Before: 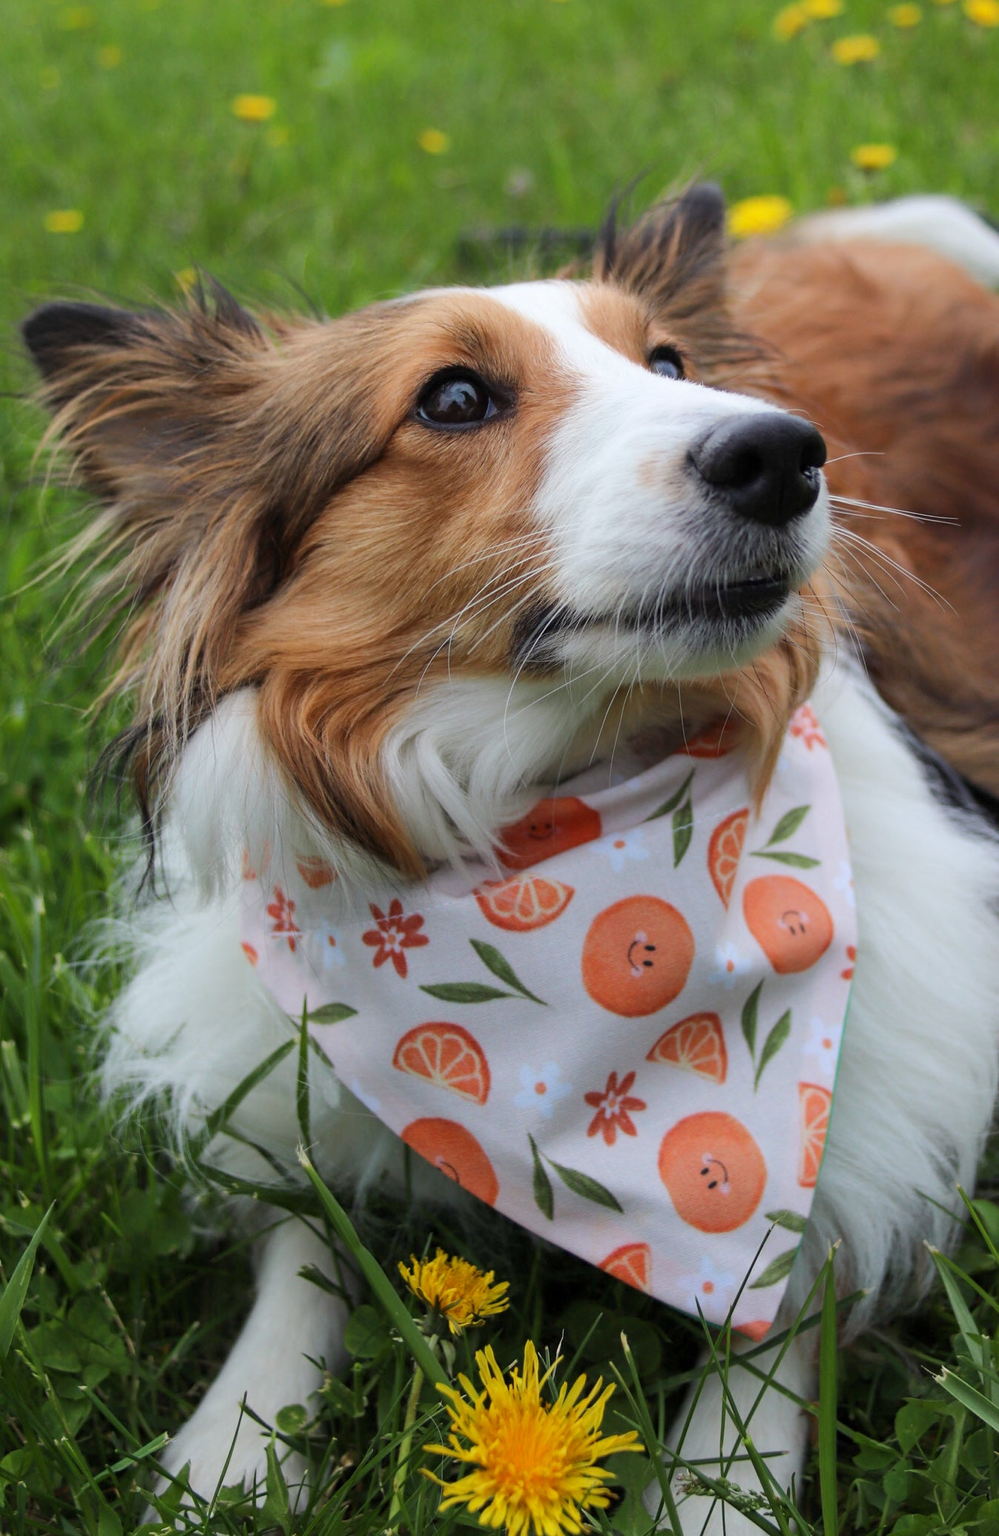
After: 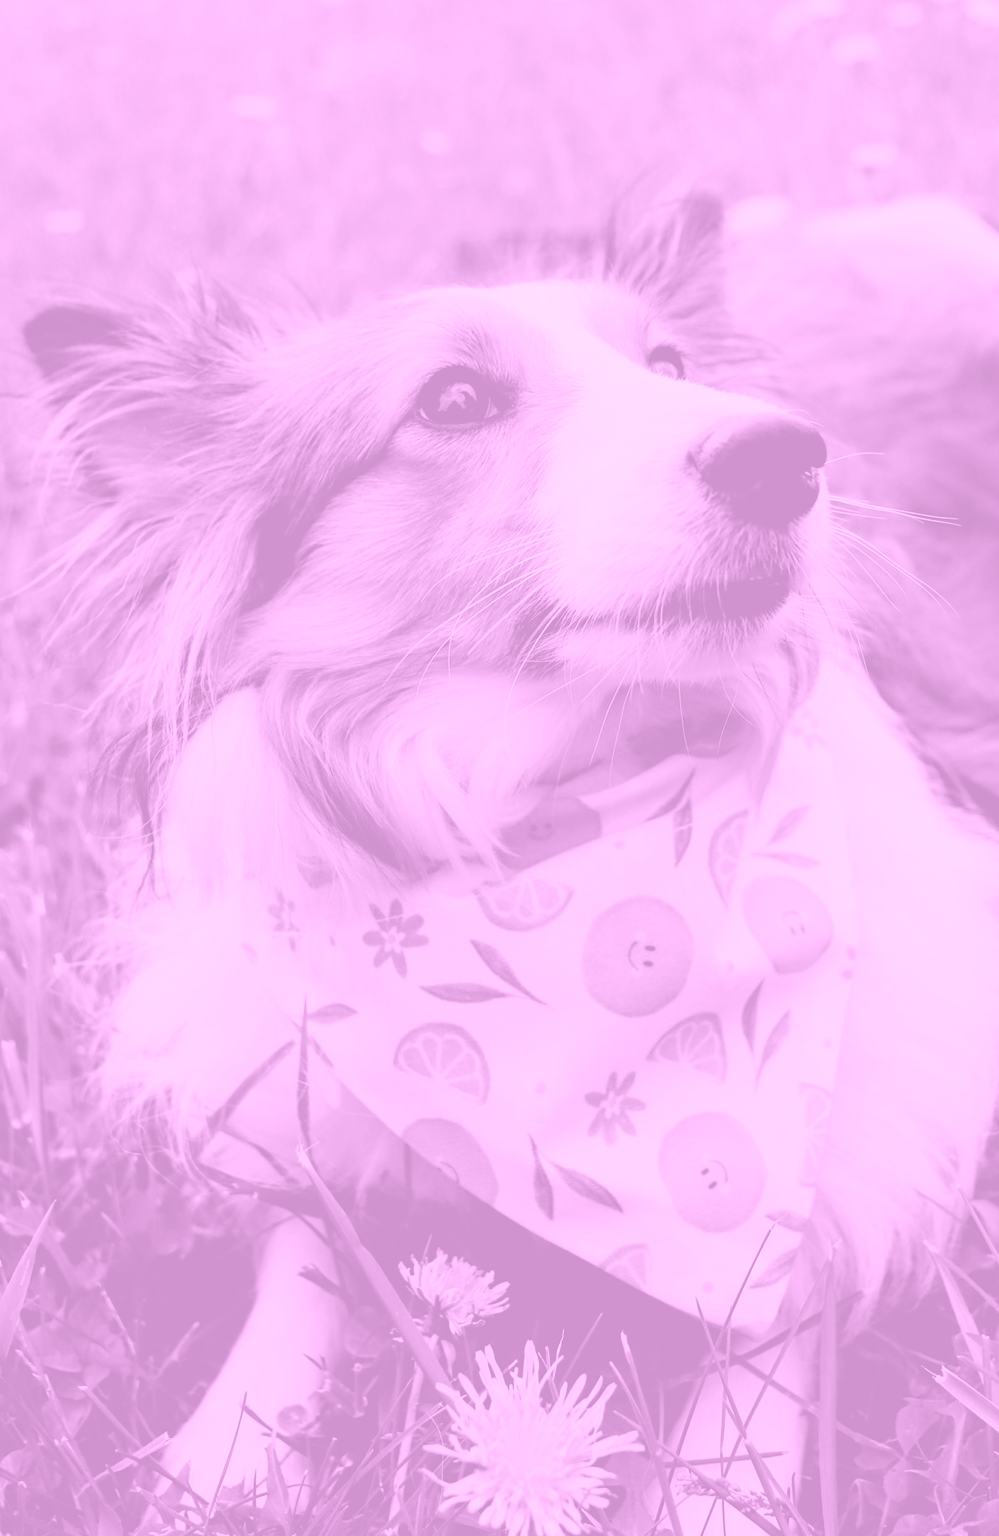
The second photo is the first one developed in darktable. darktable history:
filmic rgb: black relative exposure -5 EV, white relative exposure 3.5 EV, hardness 3.19, contrast 1.2, highlights saturation mix -30%
colorize: hue 331.2°, saturation 75%, source mix 30.28%, lightness 70.52%, version 1
